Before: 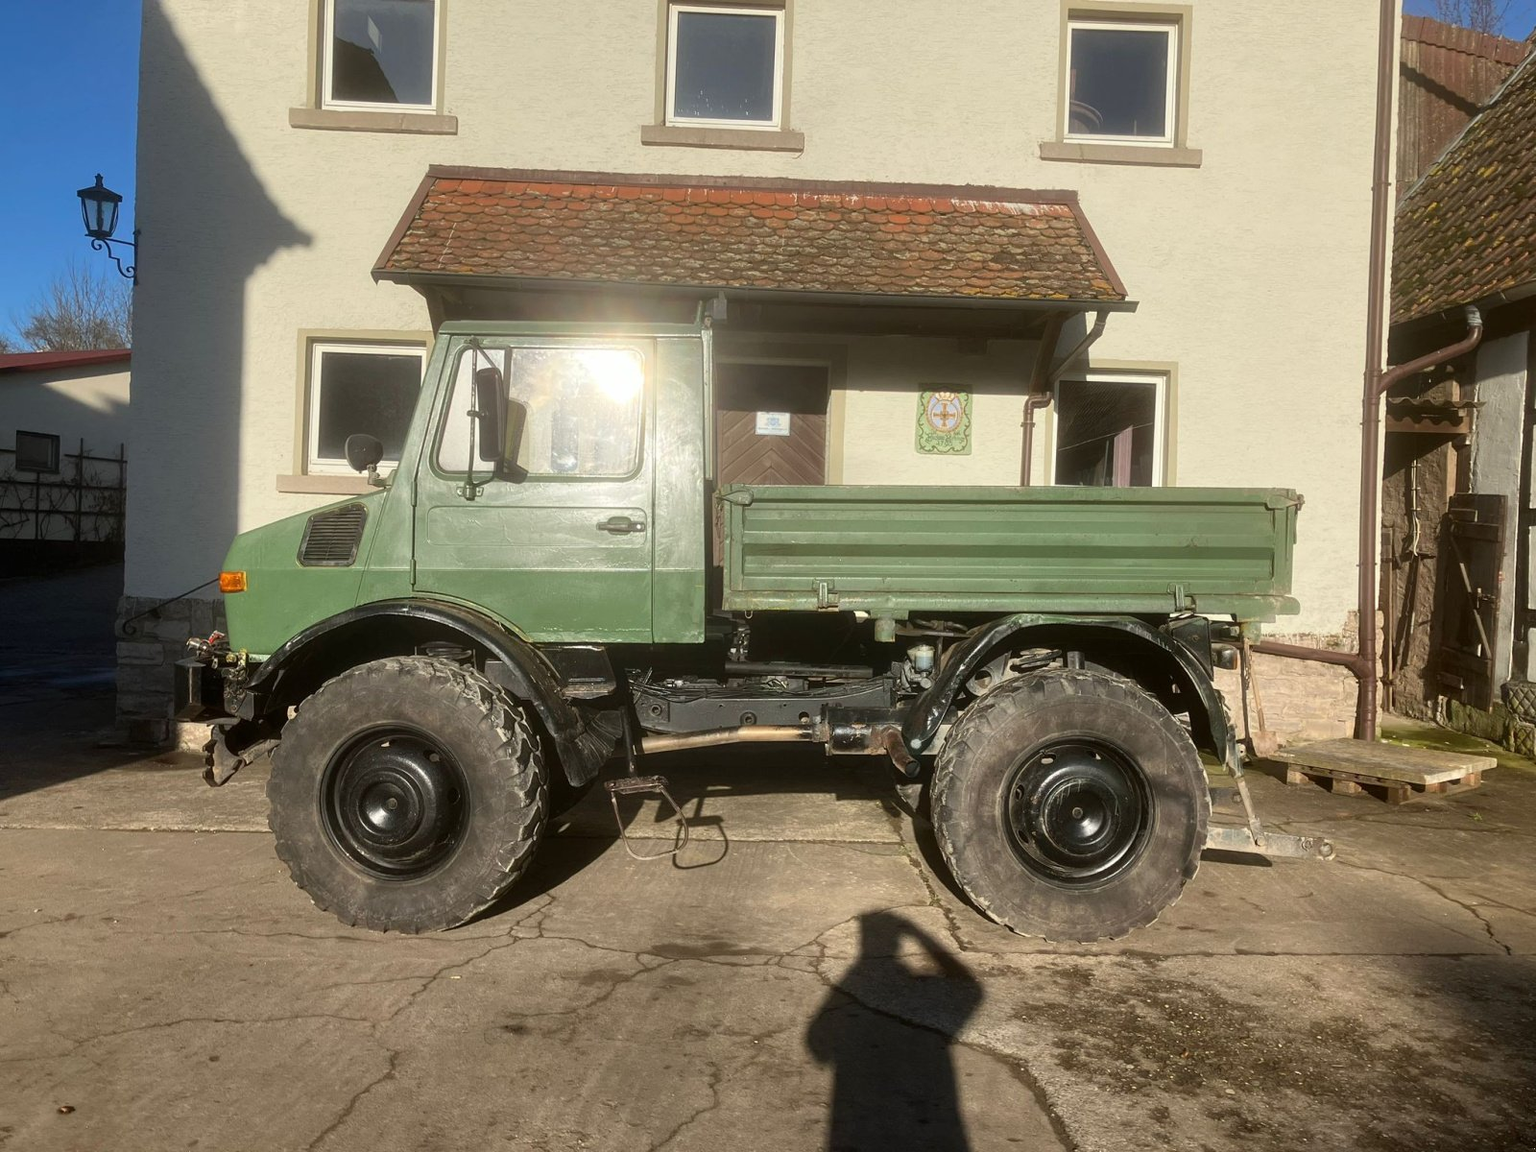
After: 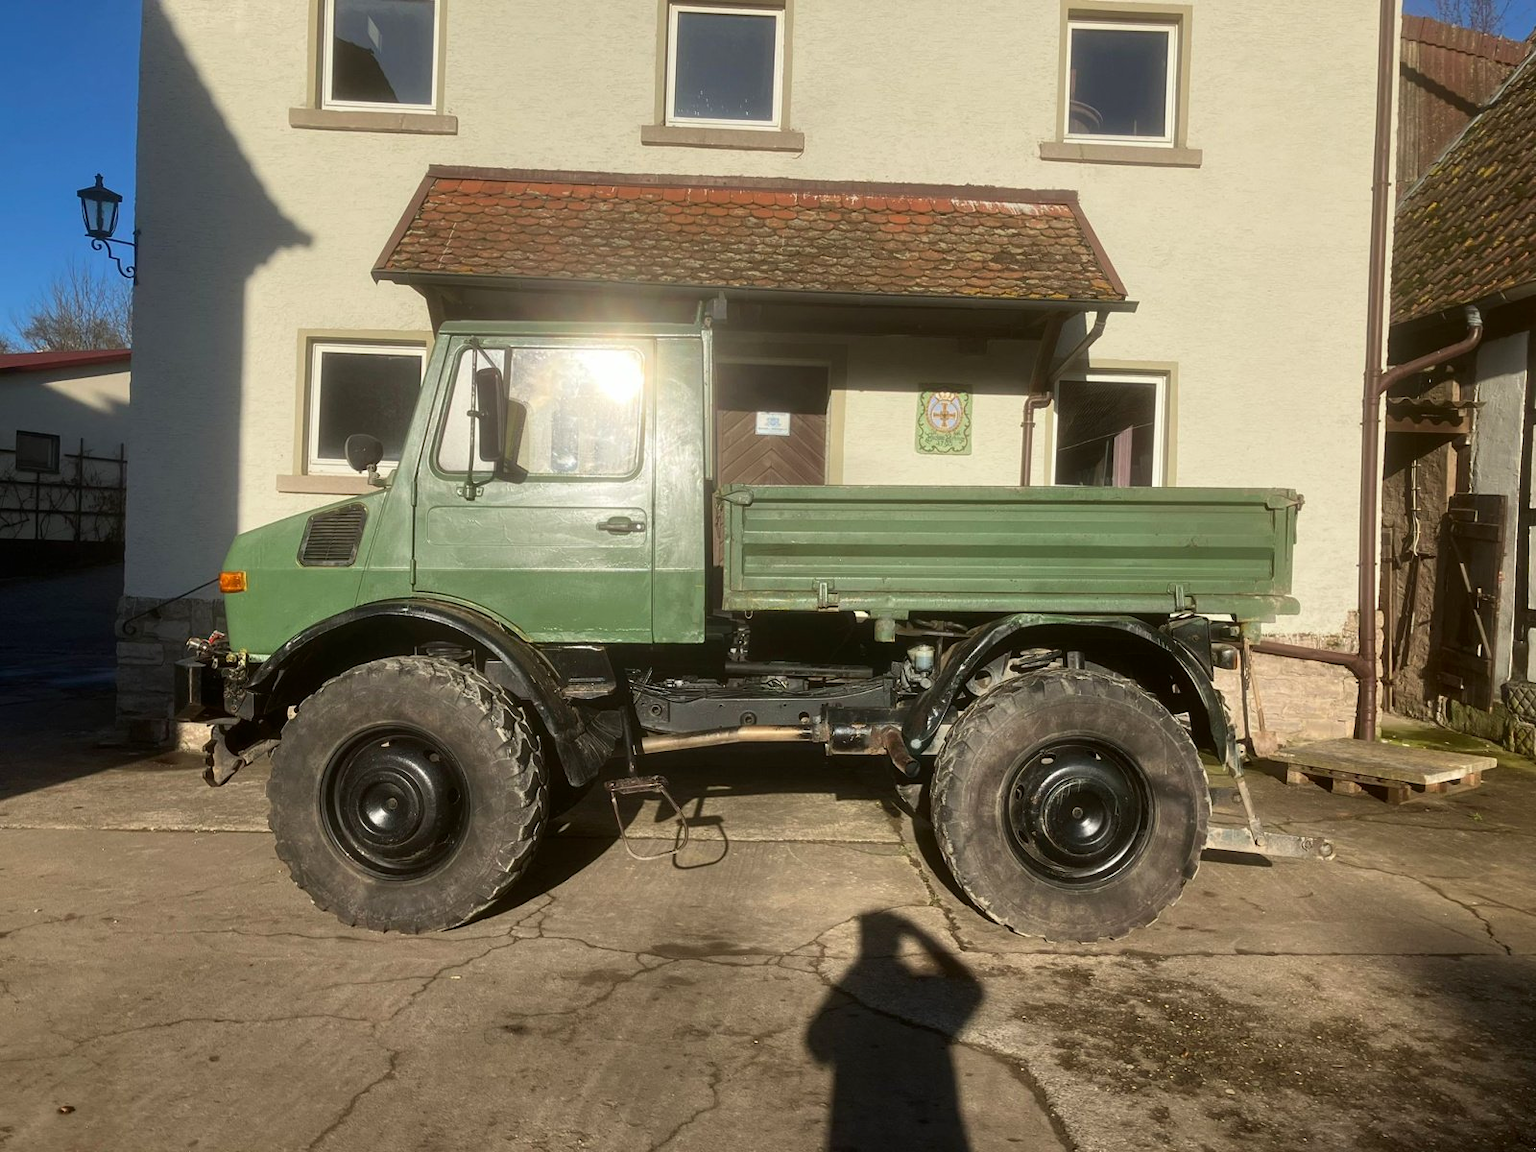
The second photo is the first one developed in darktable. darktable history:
base curve: preserve colors none
velvia: strength 9.67%
contrast brightness saturation: contrast 0.03, brightness -0.037
